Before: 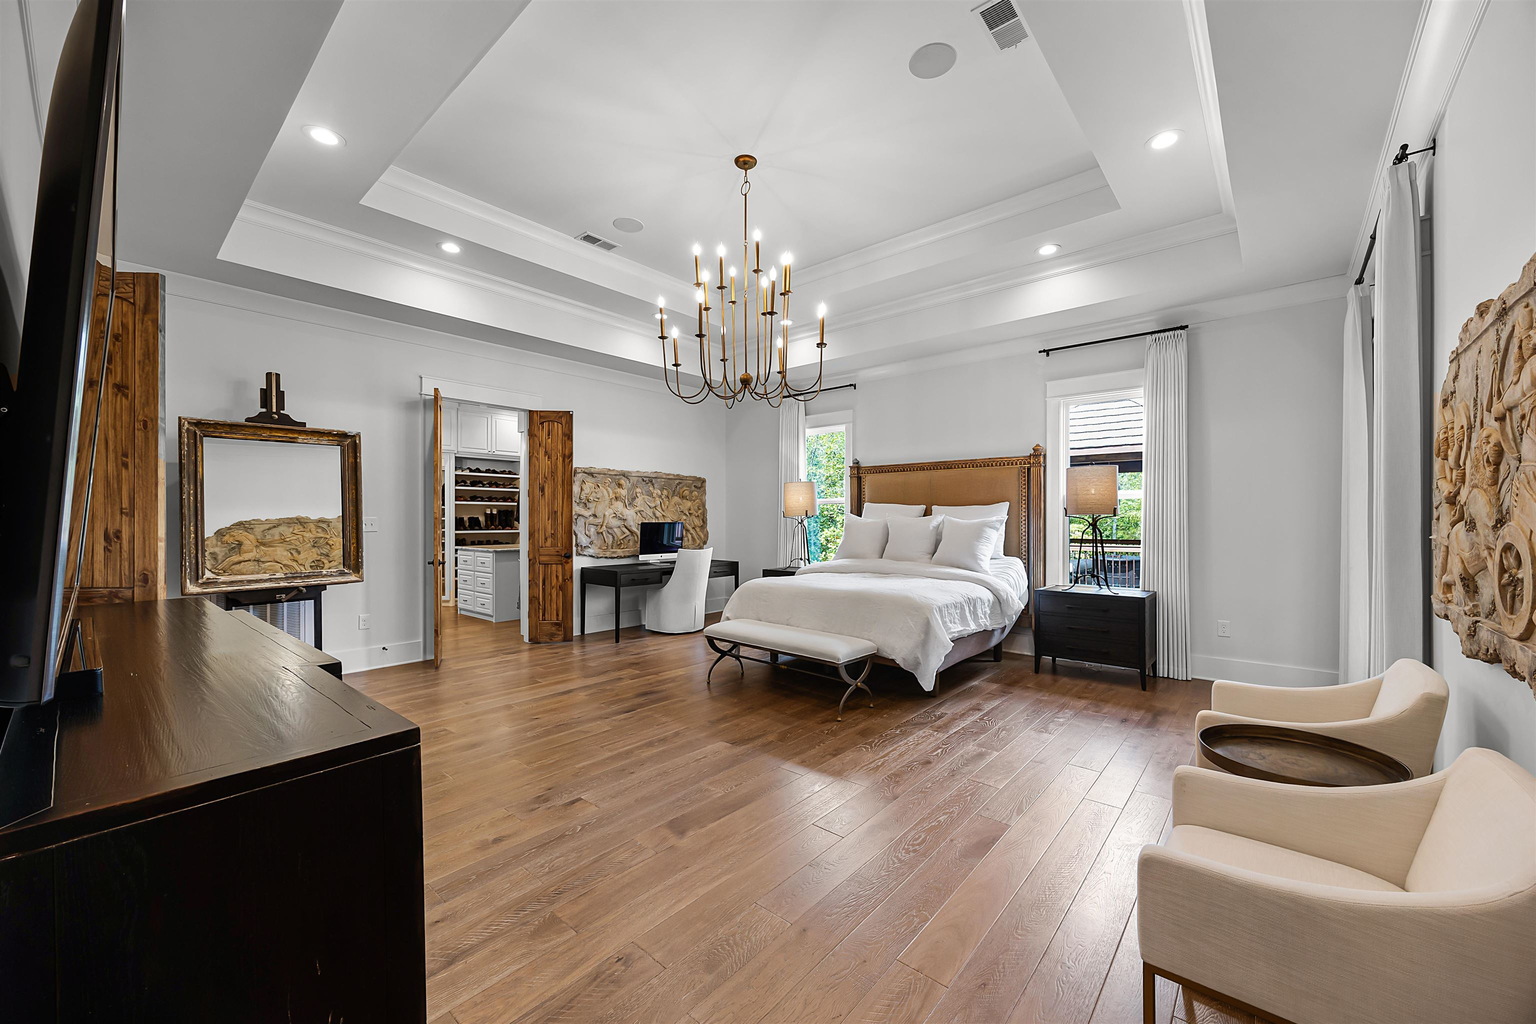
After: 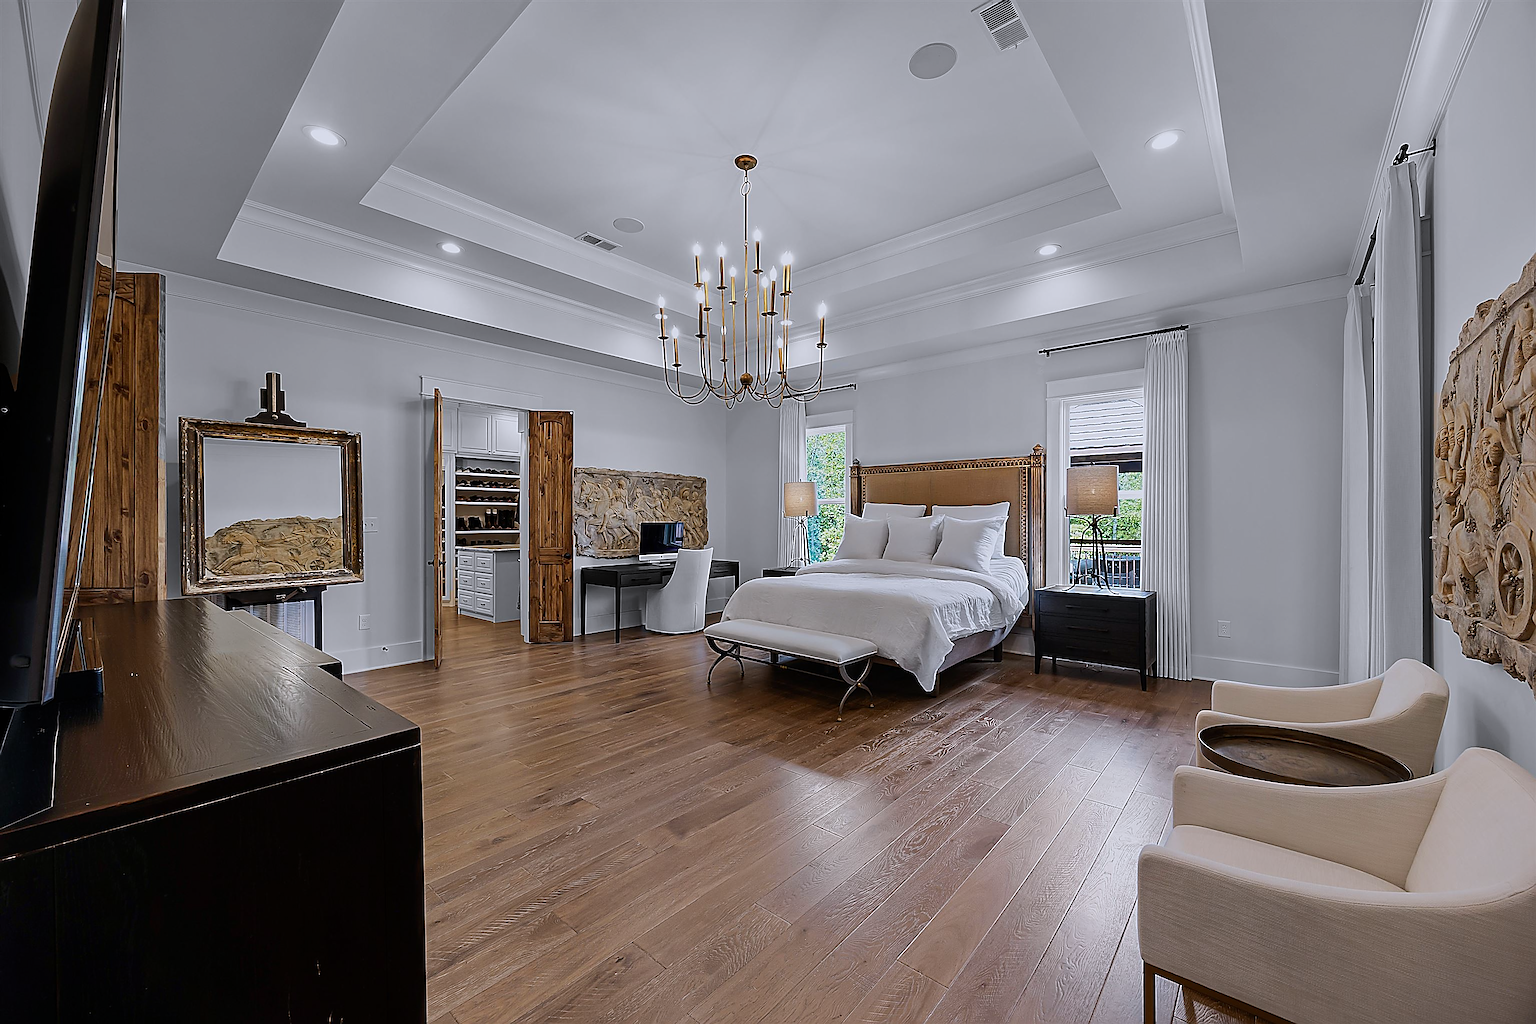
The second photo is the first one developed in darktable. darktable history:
color calibration: illuminant as shot in camera, x 0.358, y 0.373, temperature 4628.91 K, saturation algorithm version 1 (2020)
exposure: black level correction 0.001, exposure 0.499 EV, compensate exposure bias true, compensate highlight preservation false
sharpen: radius 1.659, amount 1.294
